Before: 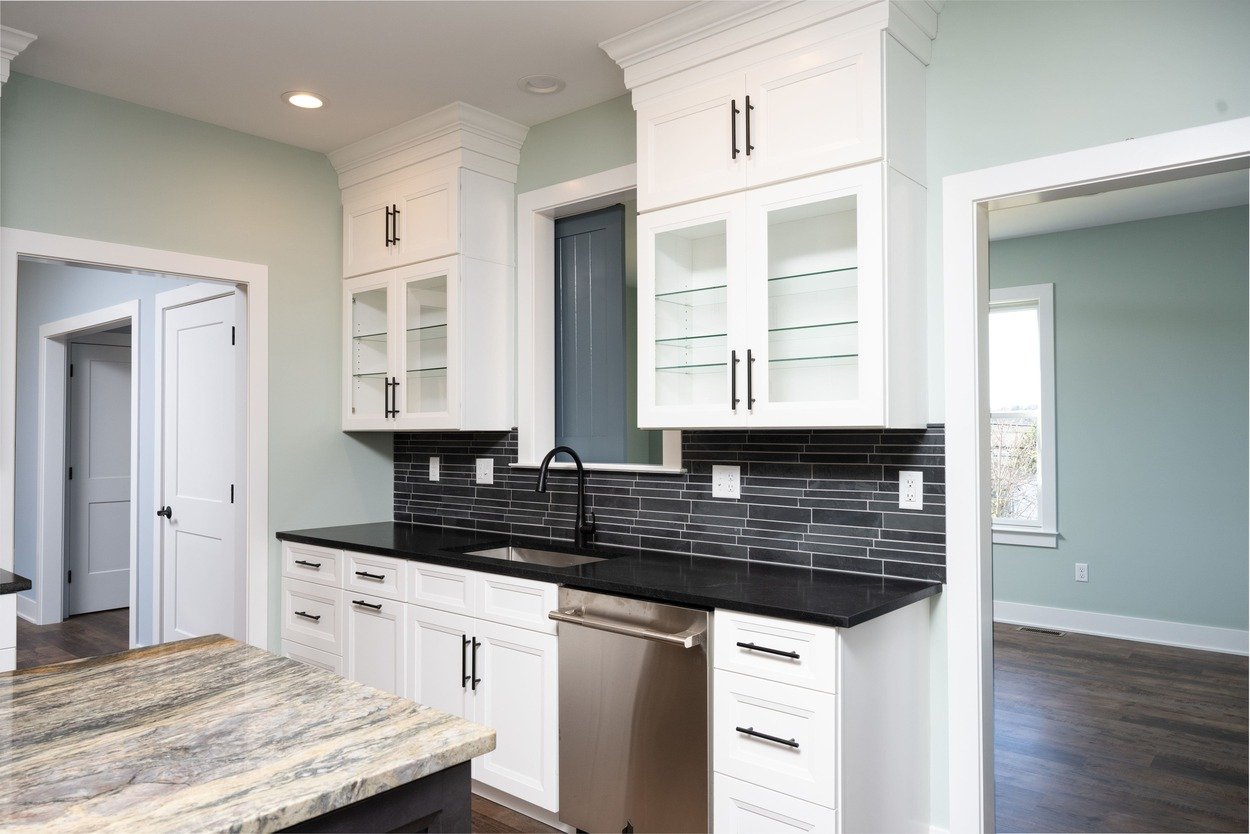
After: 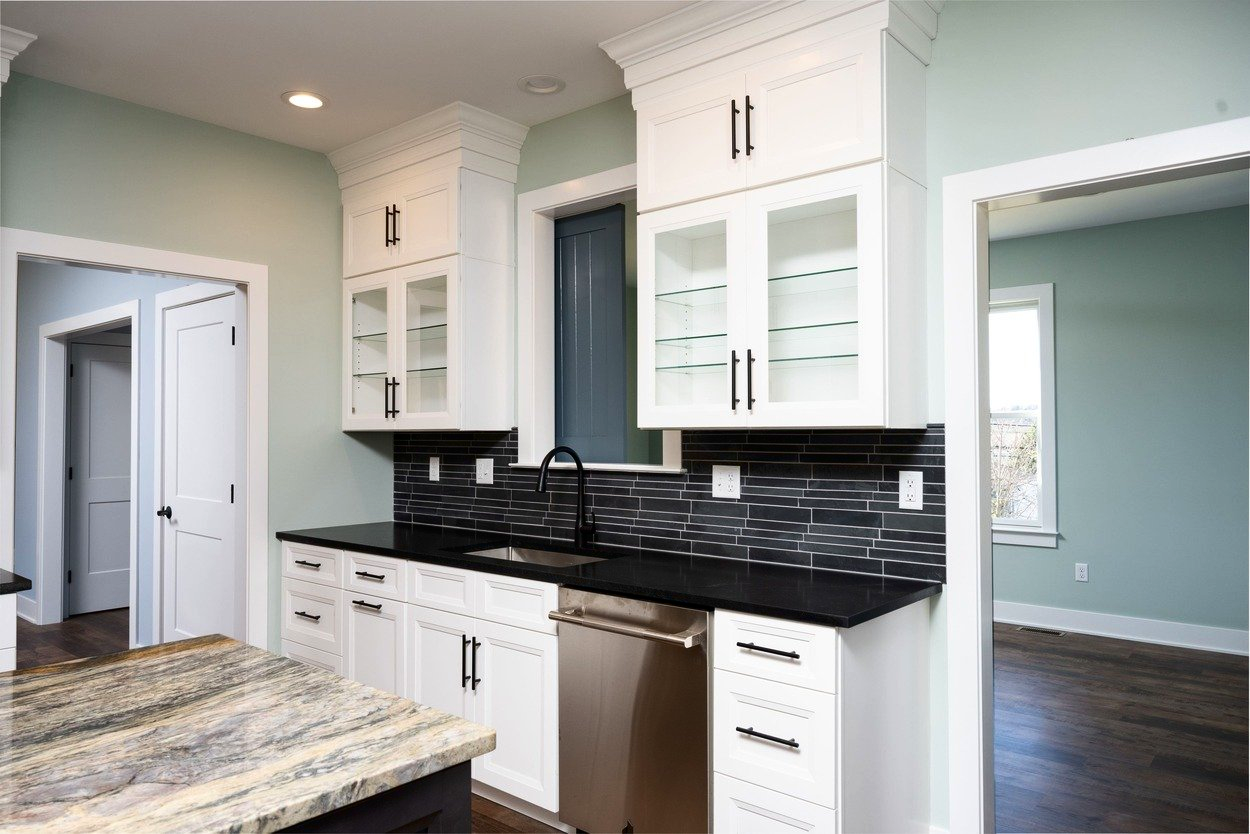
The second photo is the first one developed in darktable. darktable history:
contrast brightness saturation: contrast 0.118, brightness -0.124, saturation 0.196
